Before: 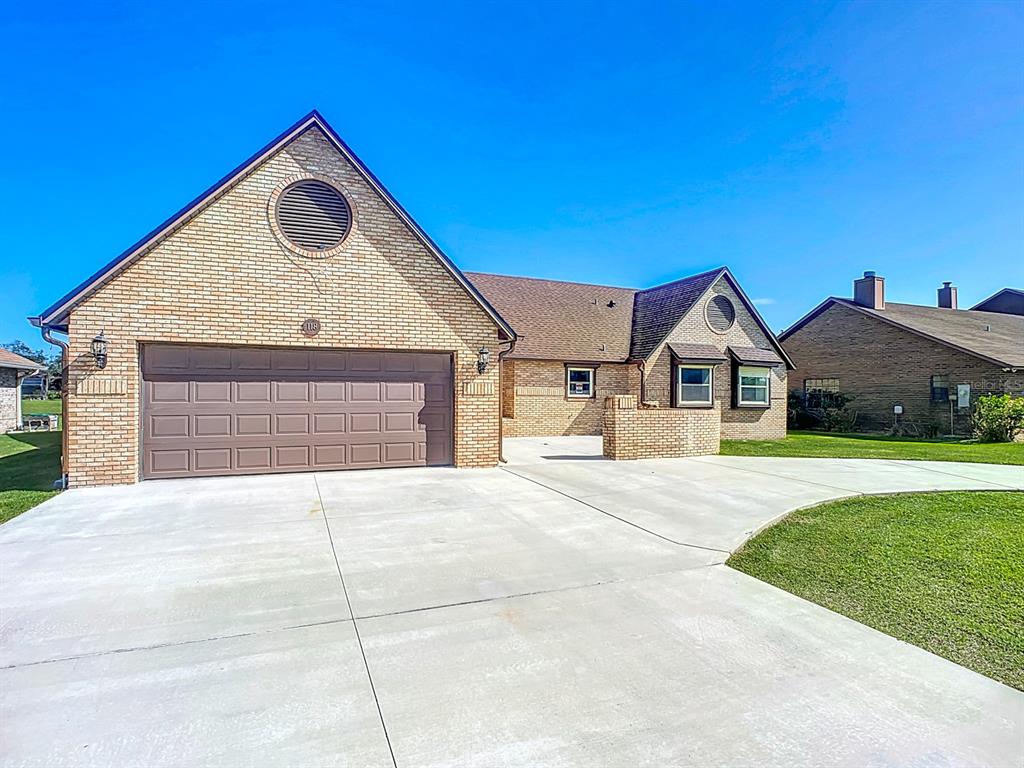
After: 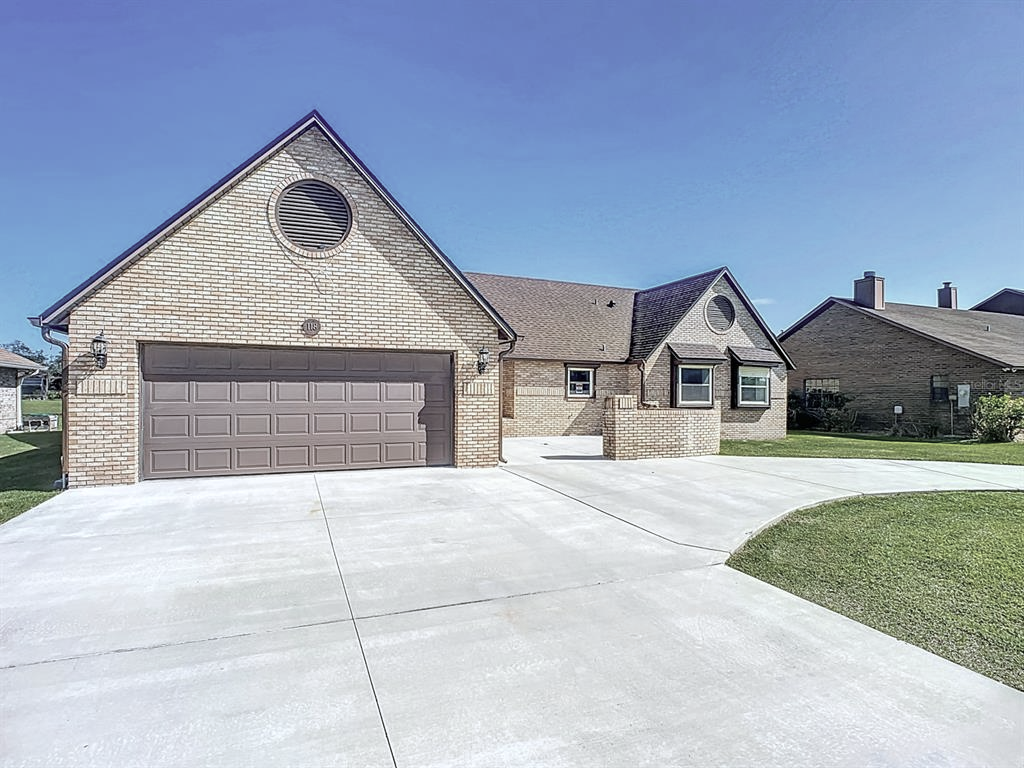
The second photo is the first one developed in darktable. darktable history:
color correction: saturation 0.5
white balance: red 0.976, blue 1.04
